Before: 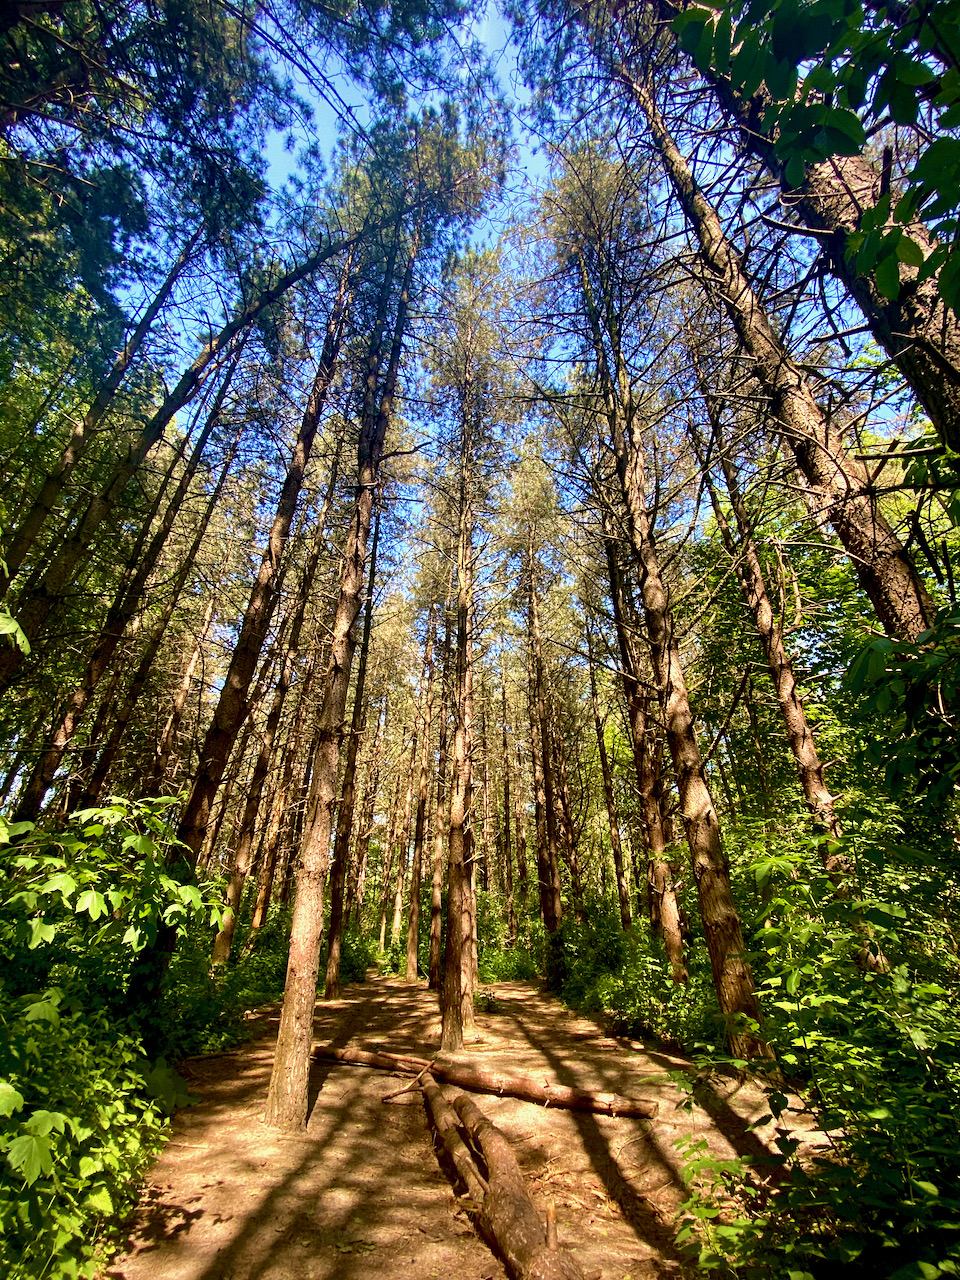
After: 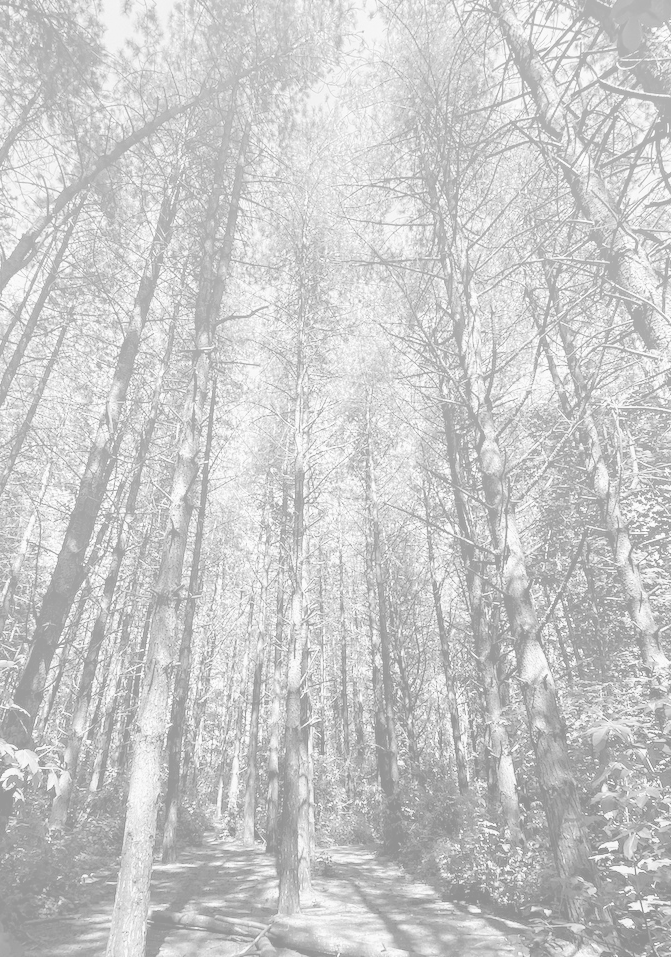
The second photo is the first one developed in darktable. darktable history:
crop and rotate: left 17.046%, top 10.659%, right 12.989%, bottom 14.553%
bloom: size 70%, threshold 25%, strength 70%
monochrome: on, module defaults
